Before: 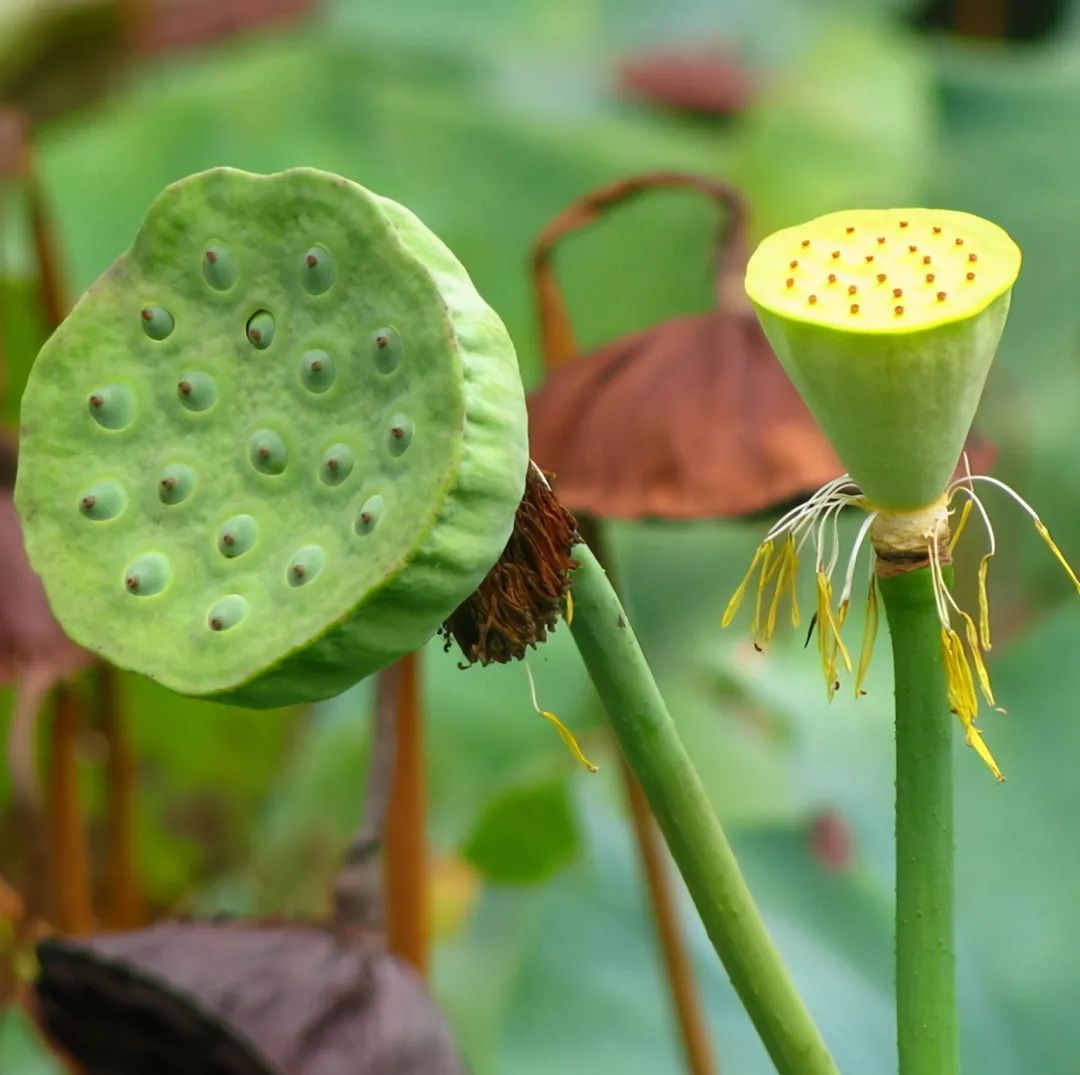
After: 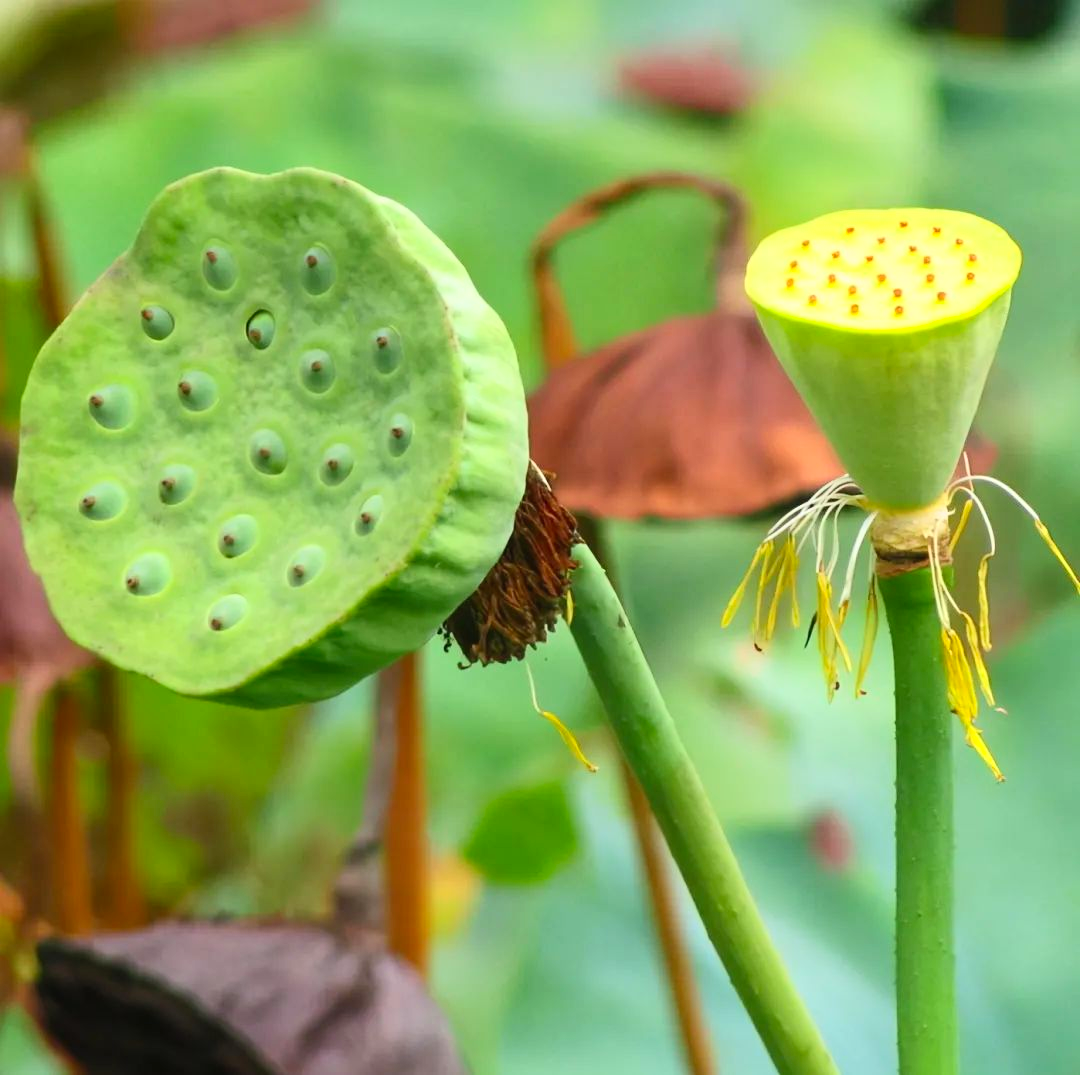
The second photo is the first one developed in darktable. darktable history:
contrast brightness saturation: contrast 0.203, brightness 0.168, saturation 0.227
